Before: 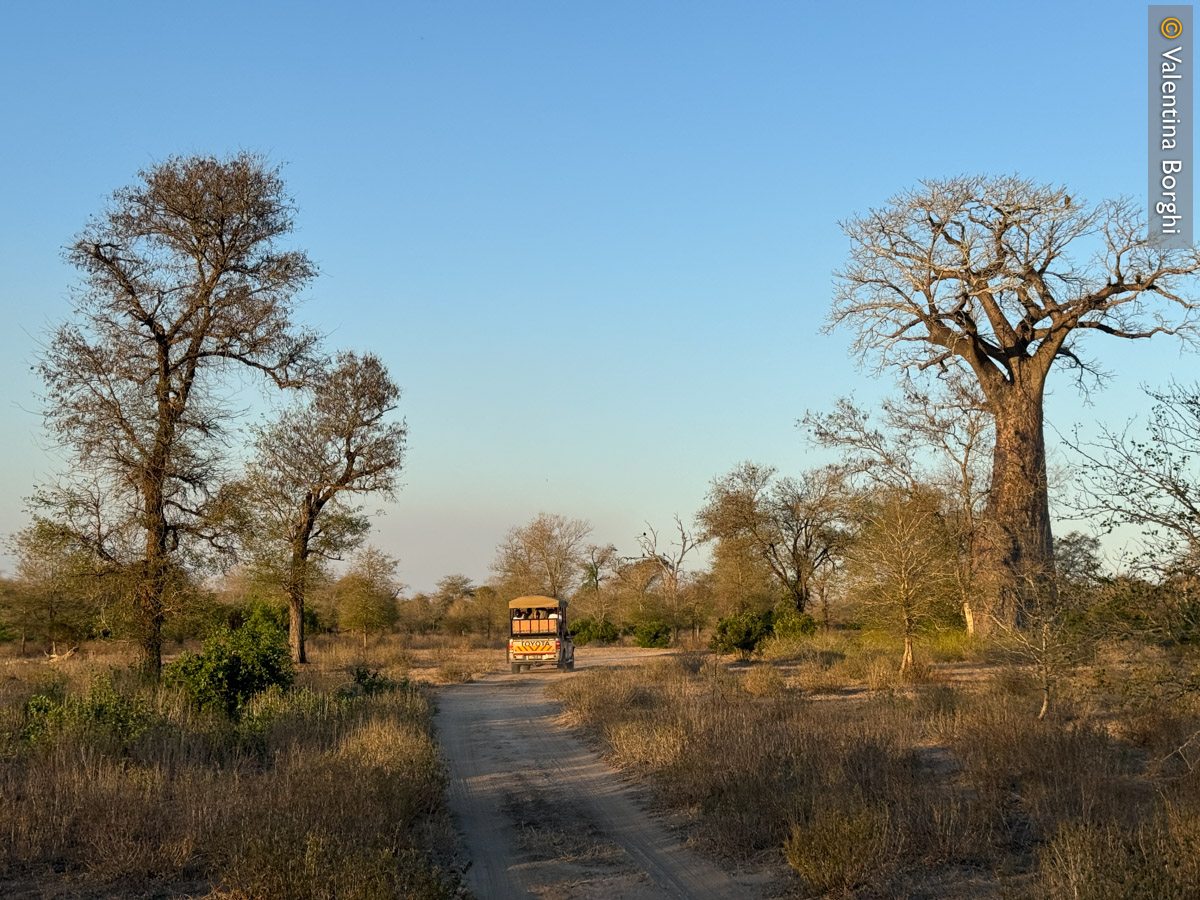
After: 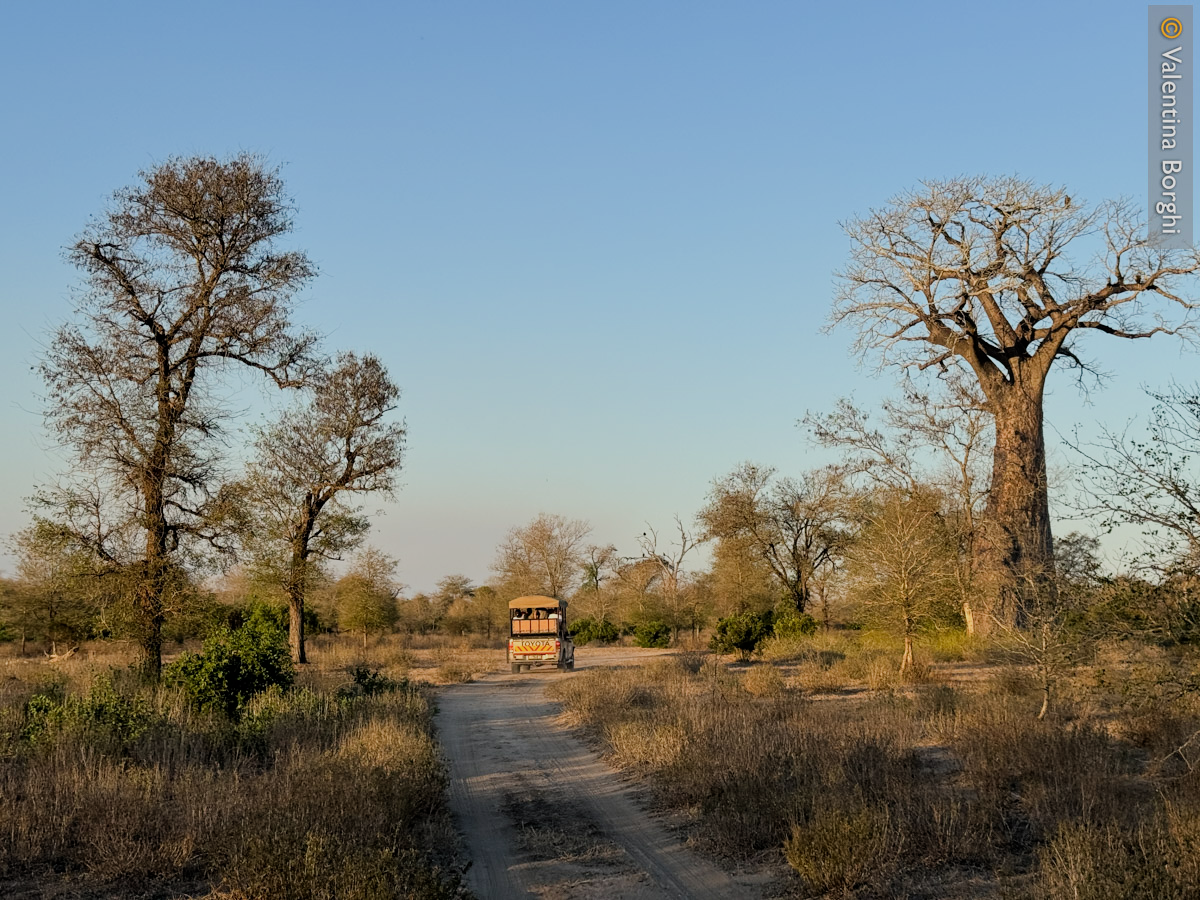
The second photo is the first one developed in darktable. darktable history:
exposure: exposure 0.166 EV, compensate highlight preservation false
filmic rgb: black relative exposure -7.65 EV, white relative exposure 4.56 EV, hardness 3.61
